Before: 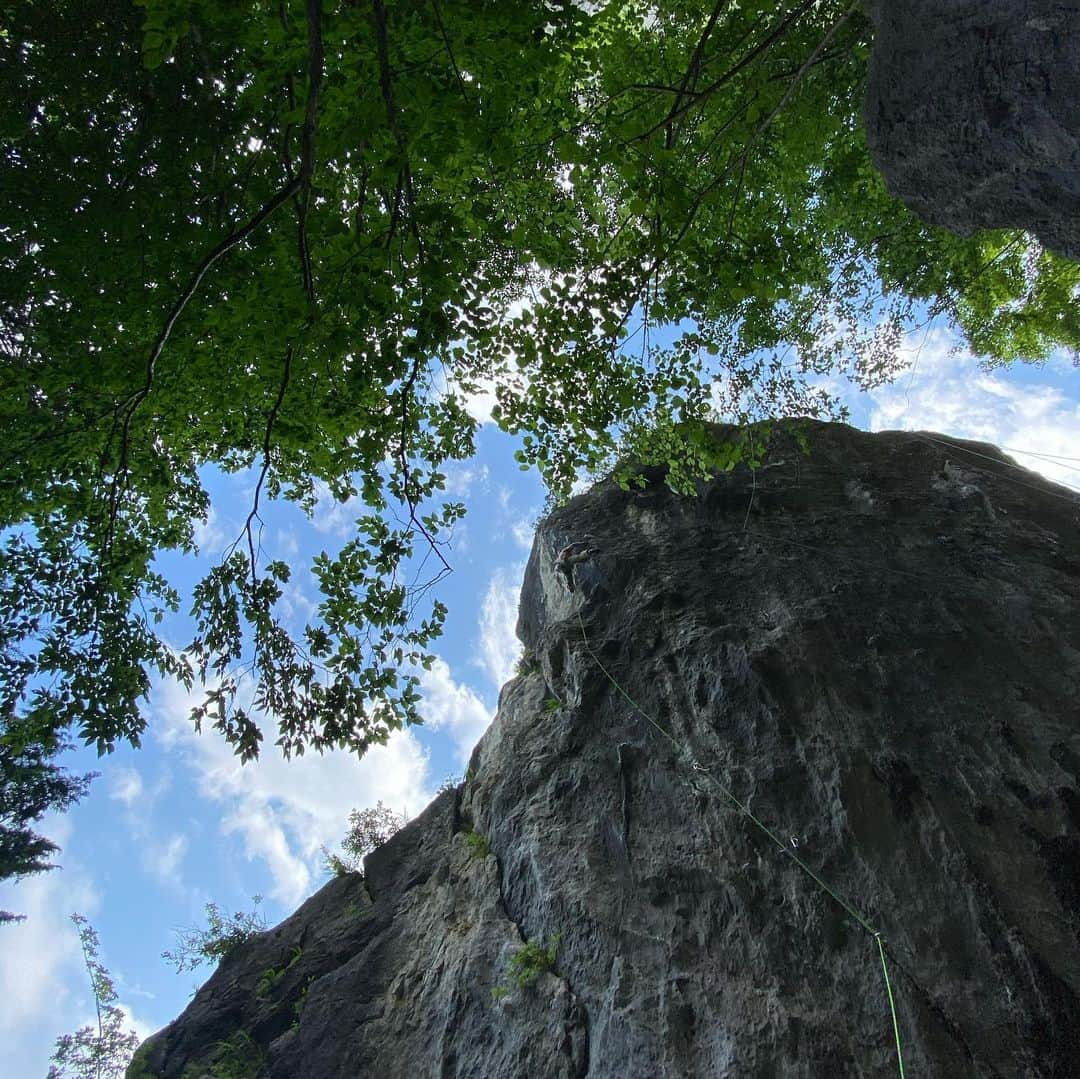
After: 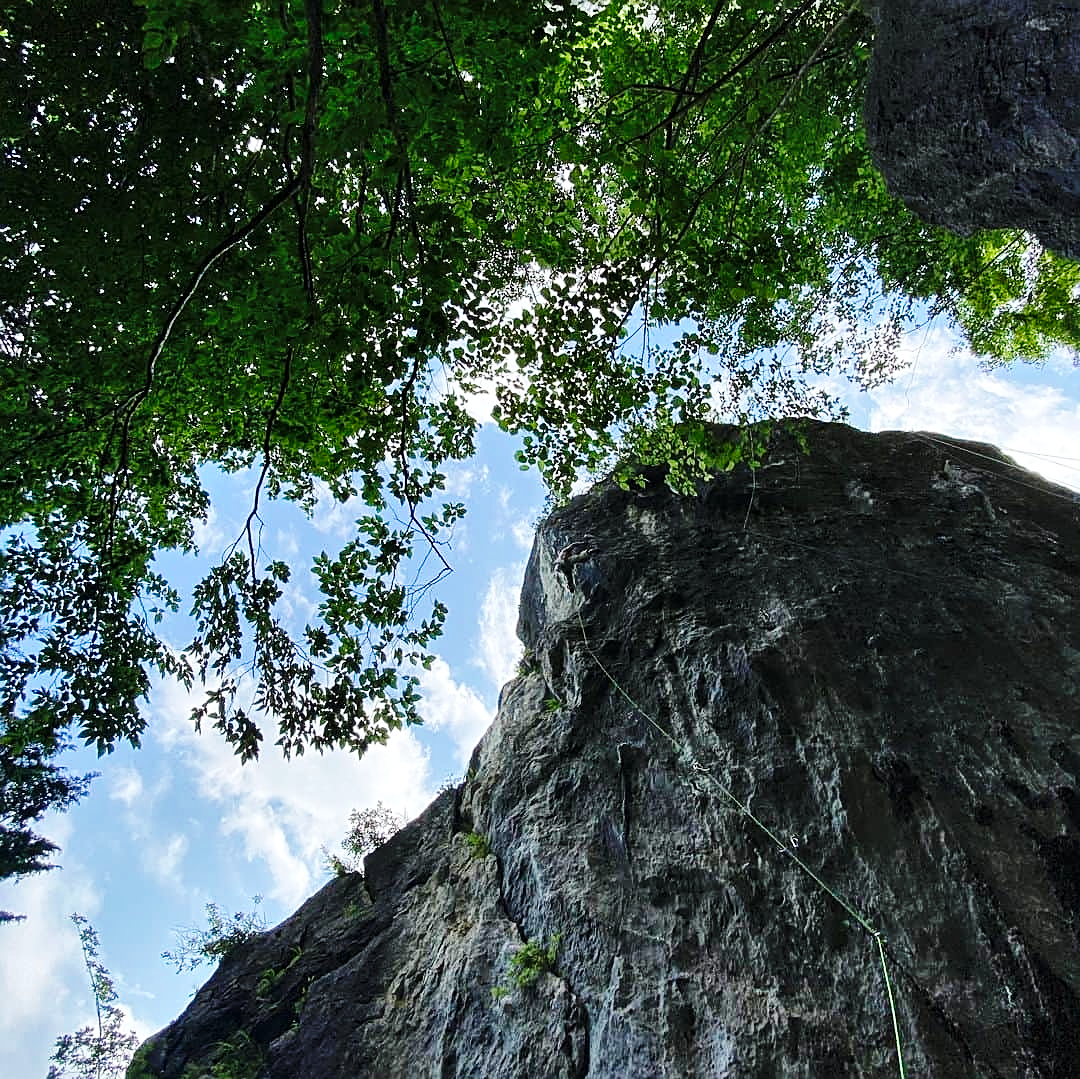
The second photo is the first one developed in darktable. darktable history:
shadows and highlights: radius 108.11, shadows 45.04, highlights -66.14, low approximation 0.01, soften with gaussian
base curve: curves: ch0 [(0, 0) (0.036, 0.025) (0.121, 0.166) (0.206, 0.329) (0.605, 0.79) (1, 1)], preserve colors none
local contrast: highlights 100%, shadows 101%, detail 119%, midtone range 0.2
sharpen: on, module defaults
